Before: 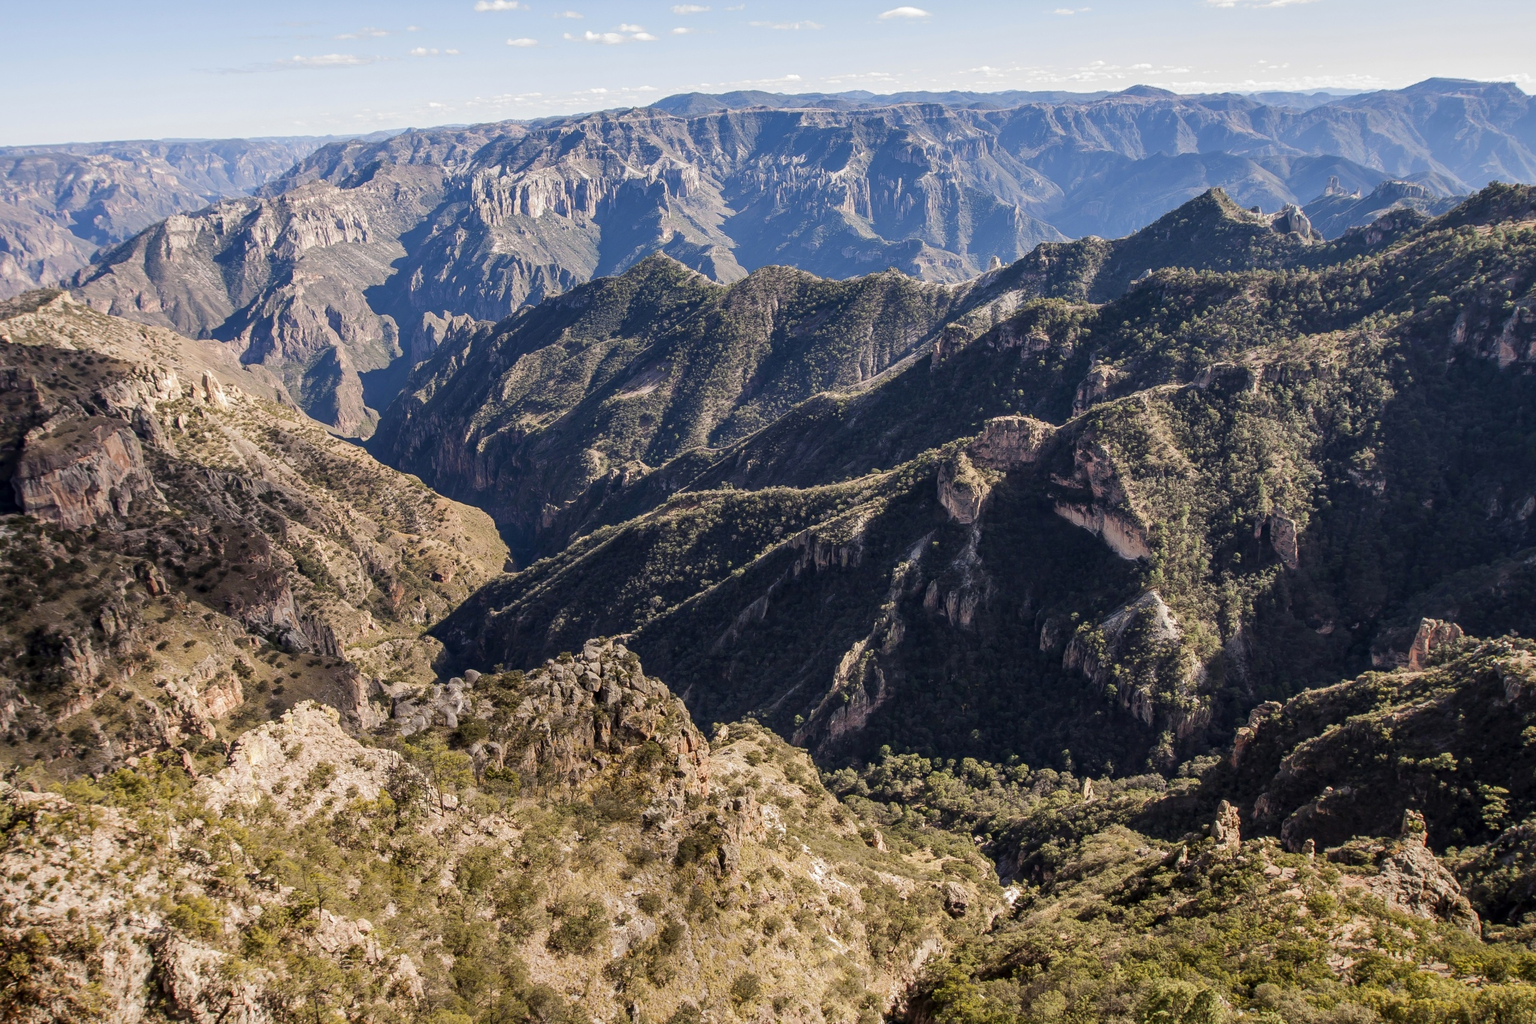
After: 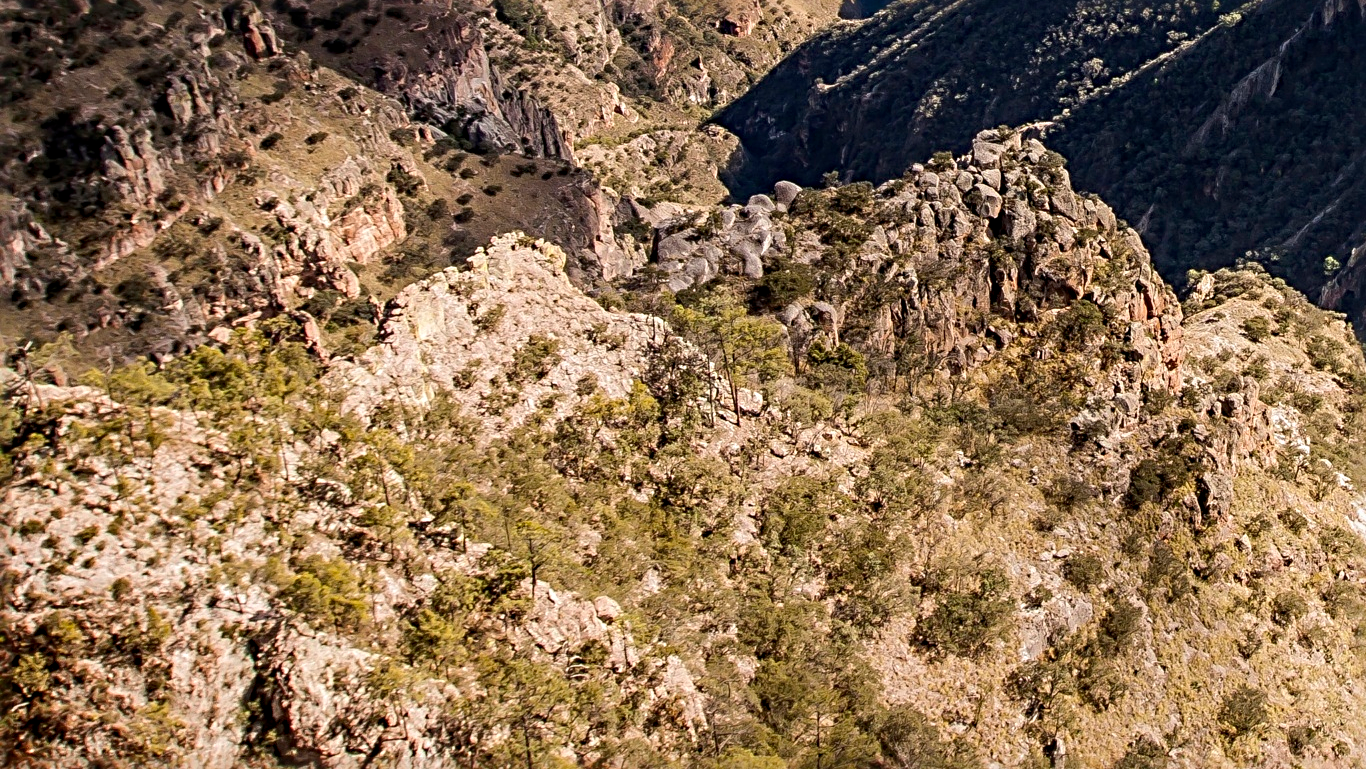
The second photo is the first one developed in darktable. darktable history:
sharpen: radius 4.883
base curve: preserve colors none
crop and rotate: top 54.778%, right 46.61%, bottom 0.159%
